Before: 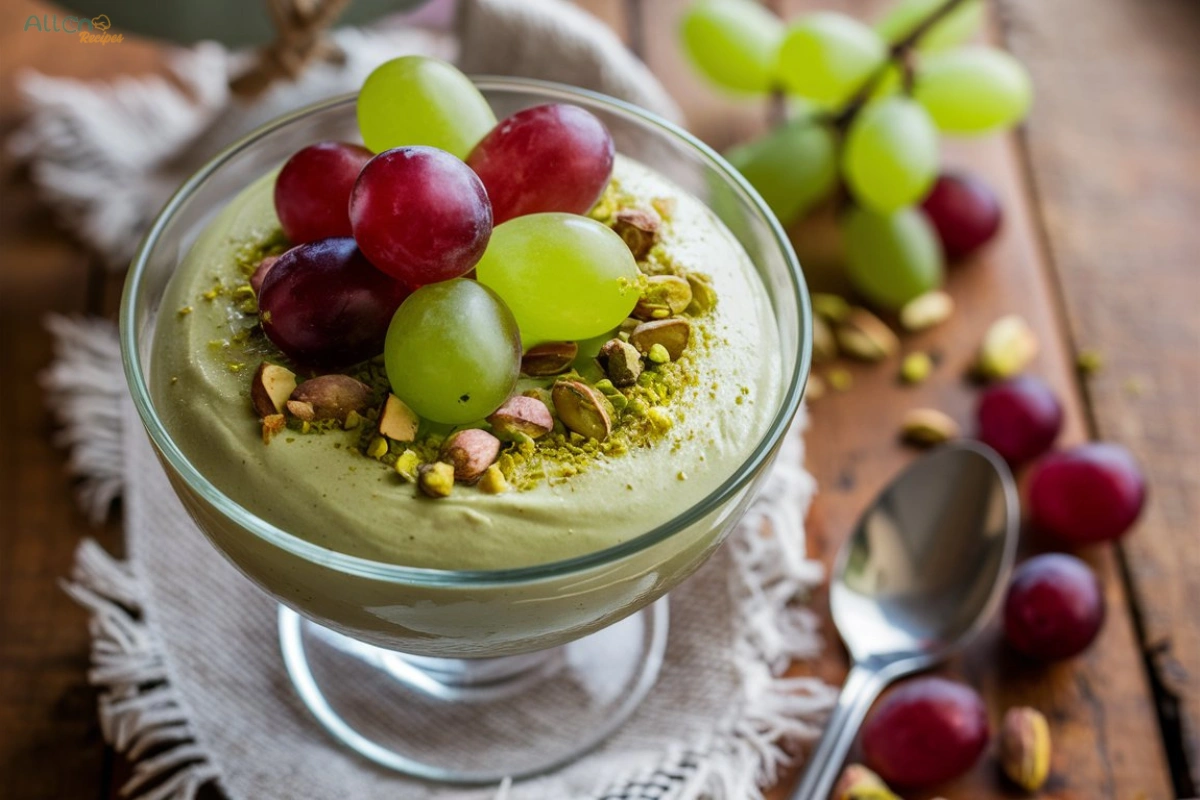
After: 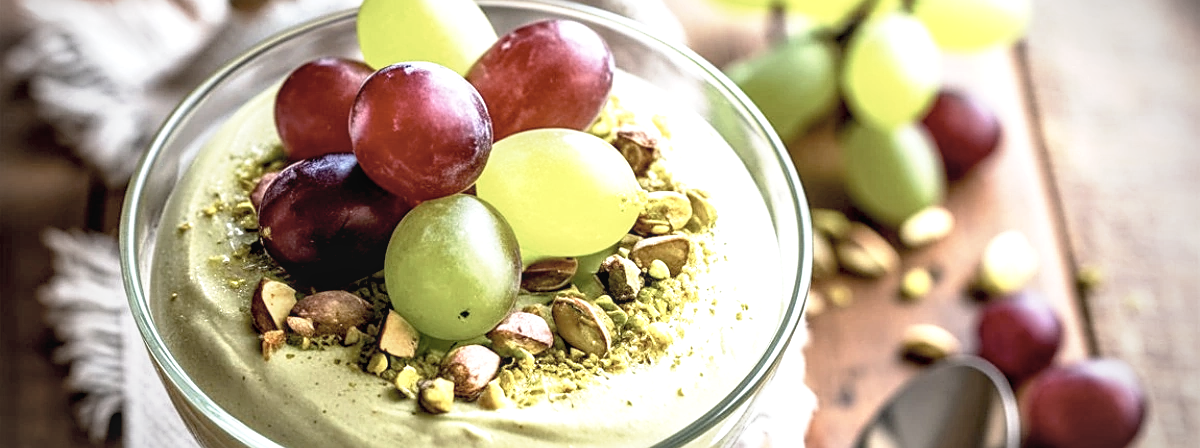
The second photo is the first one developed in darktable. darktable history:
crop and rotate: top 10.605%, bottom 33.274%
contrast brightness saturation: contrast -0.05, saturation -0.41
local contrast: on, module defaults
exposure: black level correction 0, exposure 1.2 EV, compensate exposure bias true, compensate highlight preservation false
base curve: curves: ch0 [(0.017, 0) (0.425, 0.441) (0.844, 0.933) (1, 1)], preserve colors none
sharpen: on, module defaults
vignetting: fall-off start 79.43%, saturation -0.649, width/height ratio 1.327, unbound false
